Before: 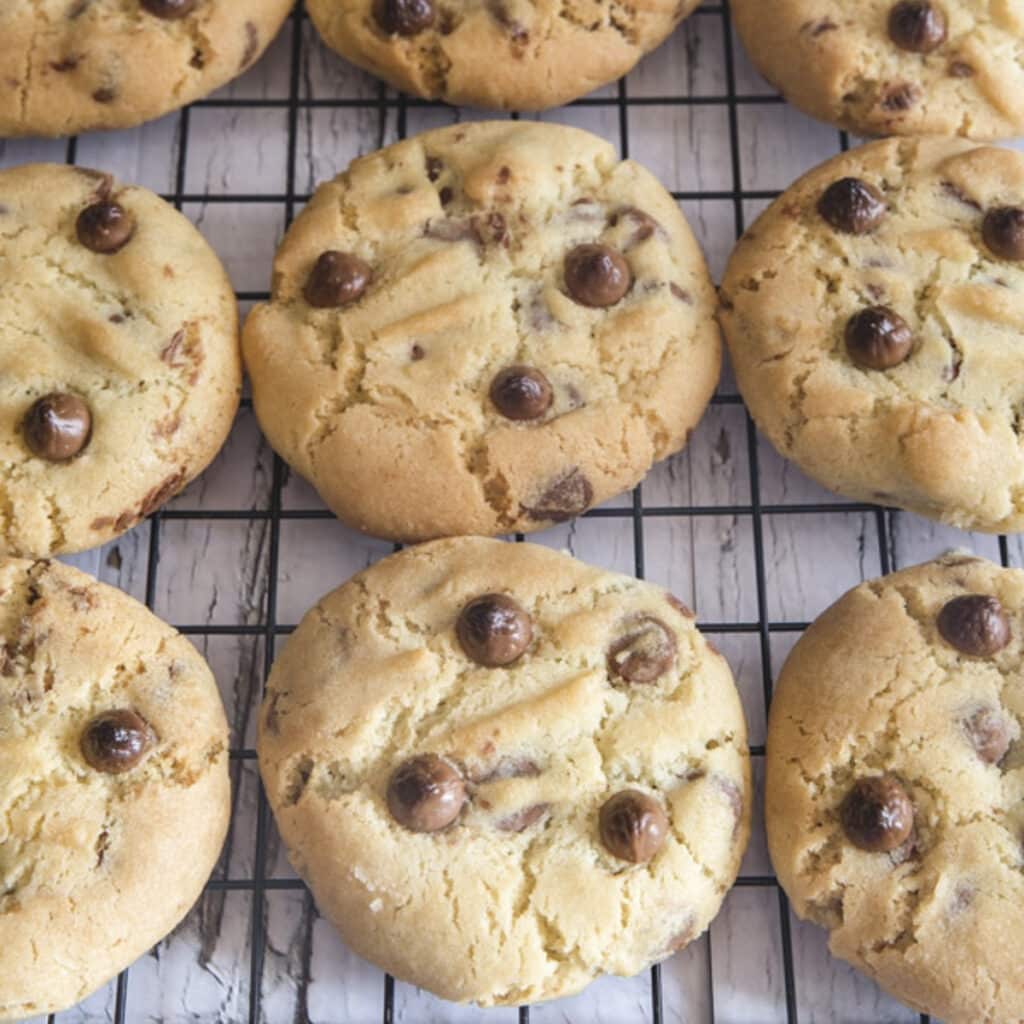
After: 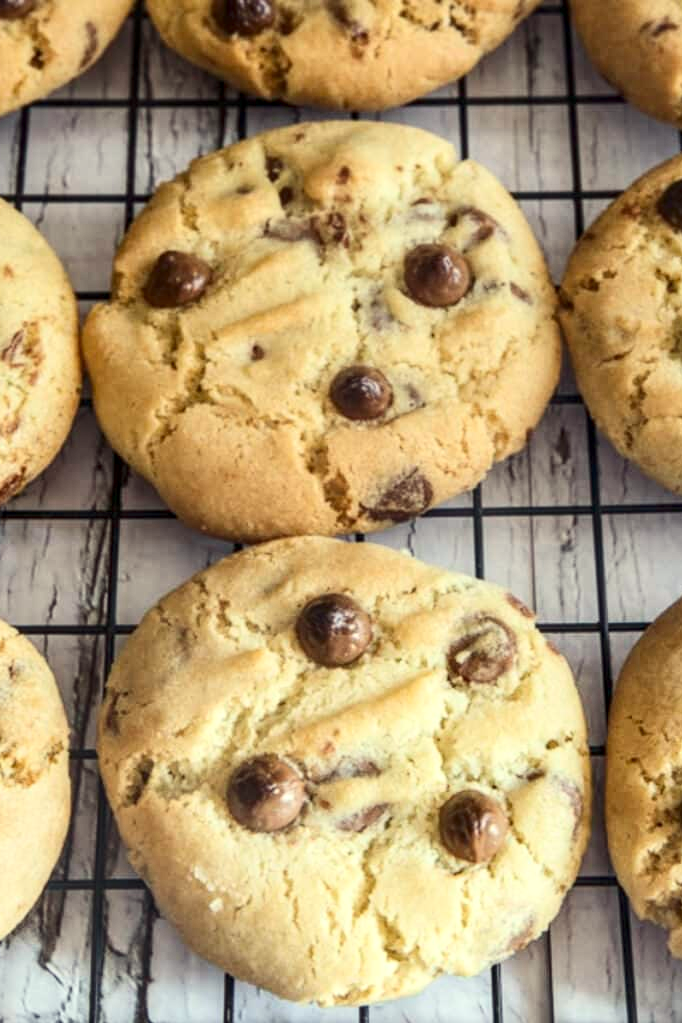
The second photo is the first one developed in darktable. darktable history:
crop and rotate: left 15.677%, right 17.65%
contrast brightness saturation: contrast 0.218
local contrast: on, module defaults
color correction: highlights a* -5.78, highlights b* 10.69
